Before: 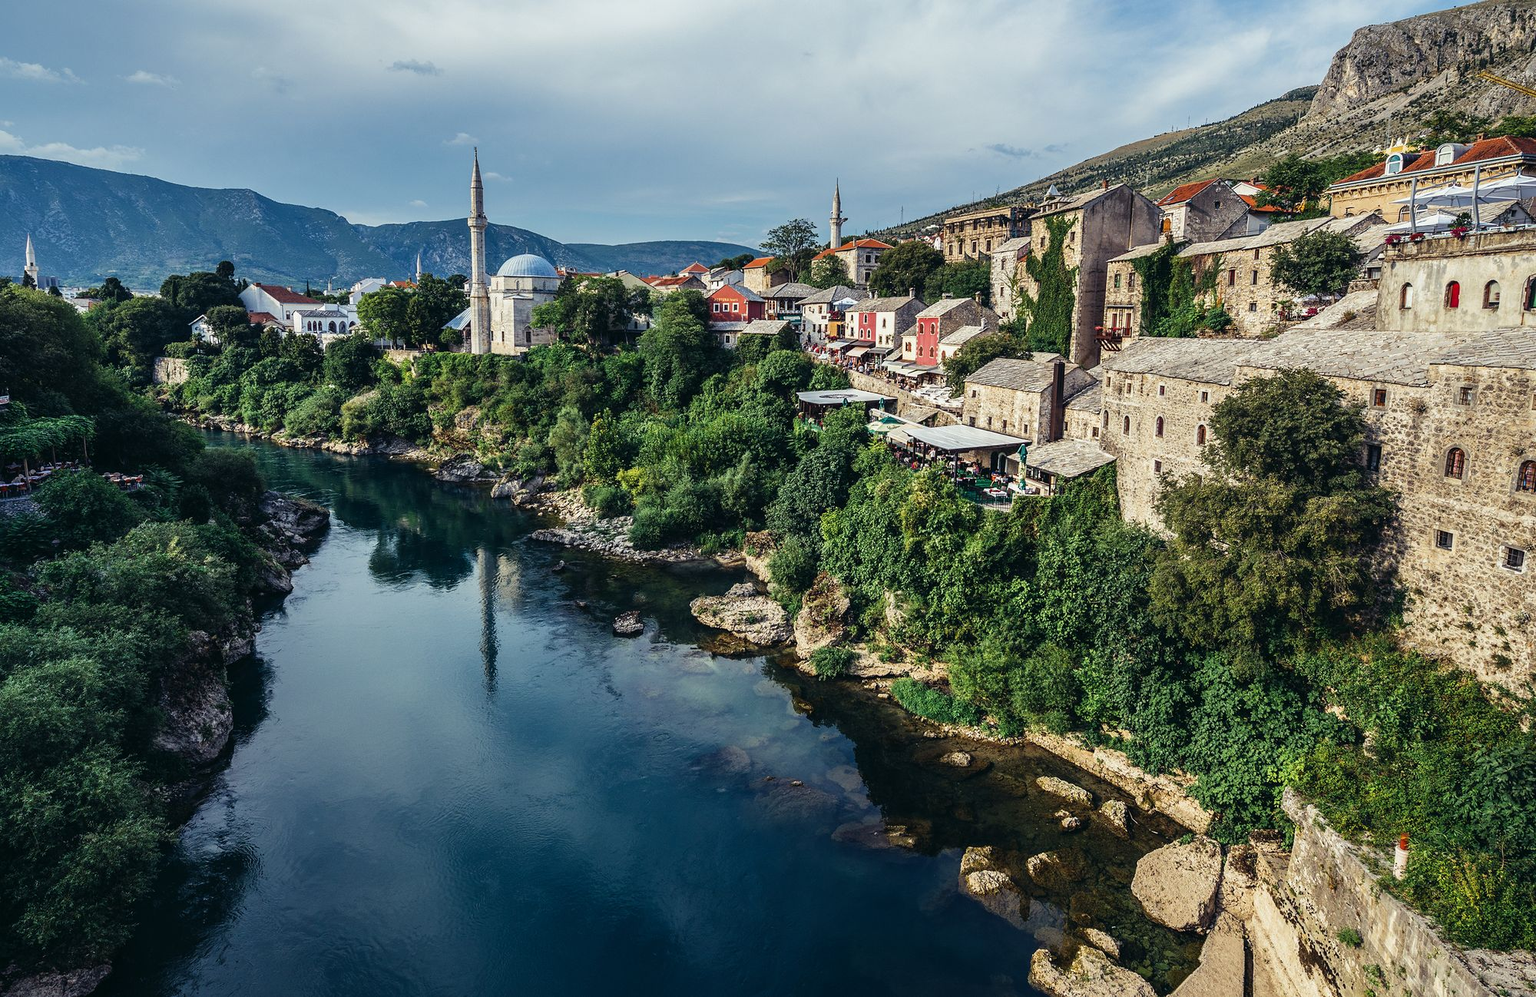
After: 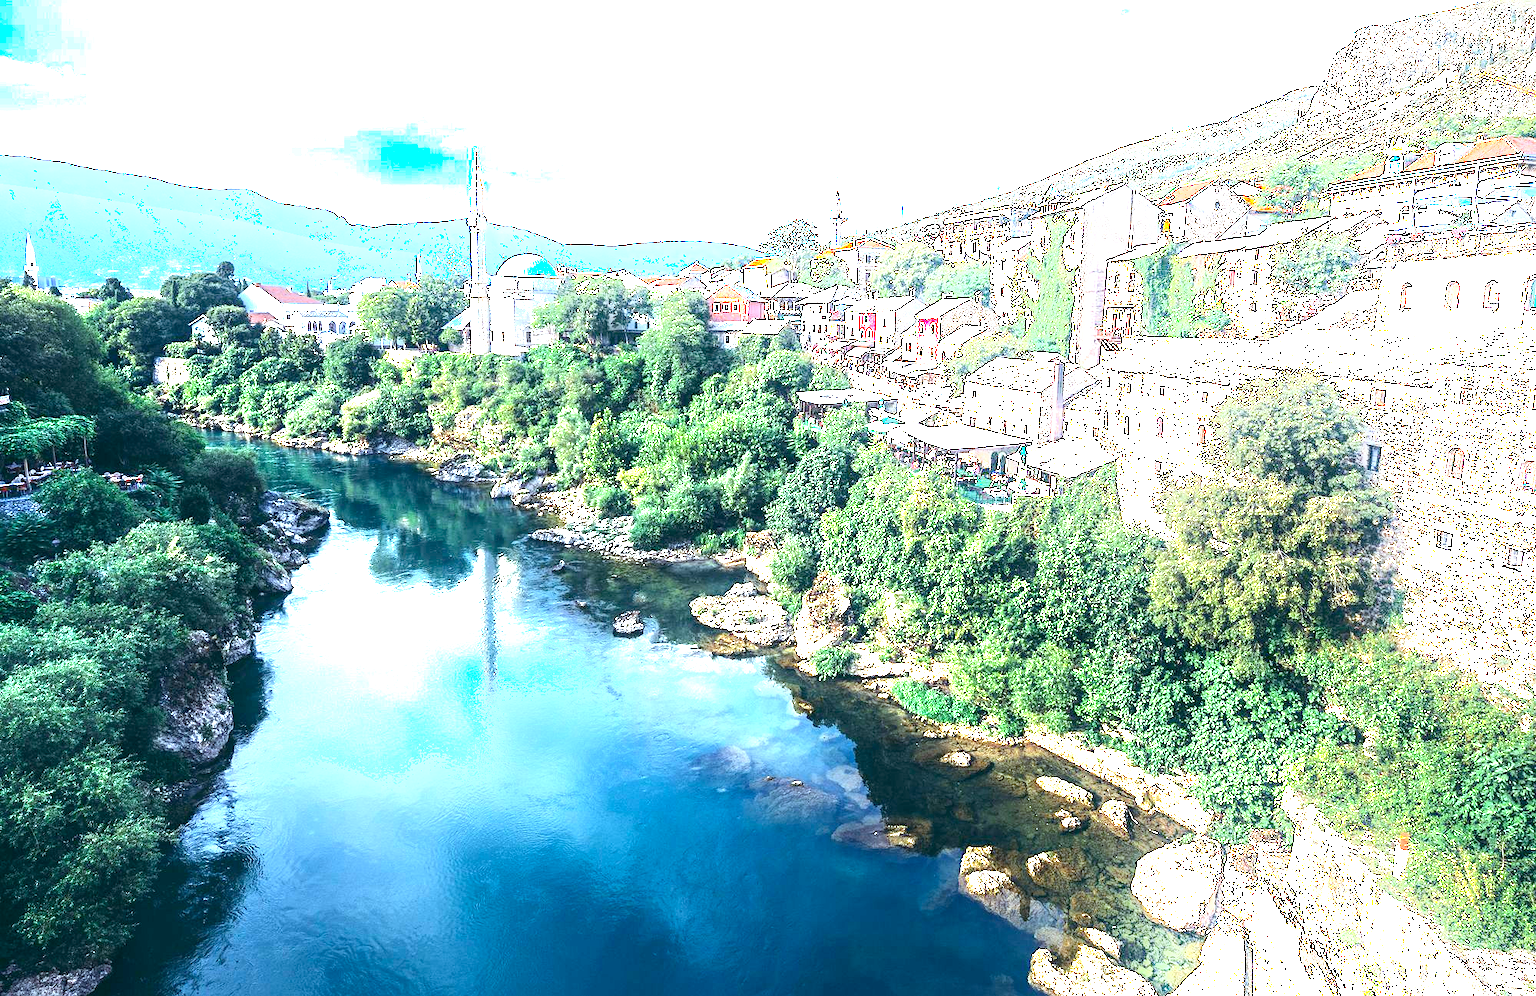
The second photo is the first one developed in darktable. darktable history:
shadows and highlights: shadows -40.15, highlights 62.88, soften with gaussian
exposure: black level correction 0.001, exposure 2.607 EV, compensate exposure bias true, compensate highlight preservation false
color calibration: illuminant Planckian (black body), x 0.368, y 0.361, temperature 4275.92 K
